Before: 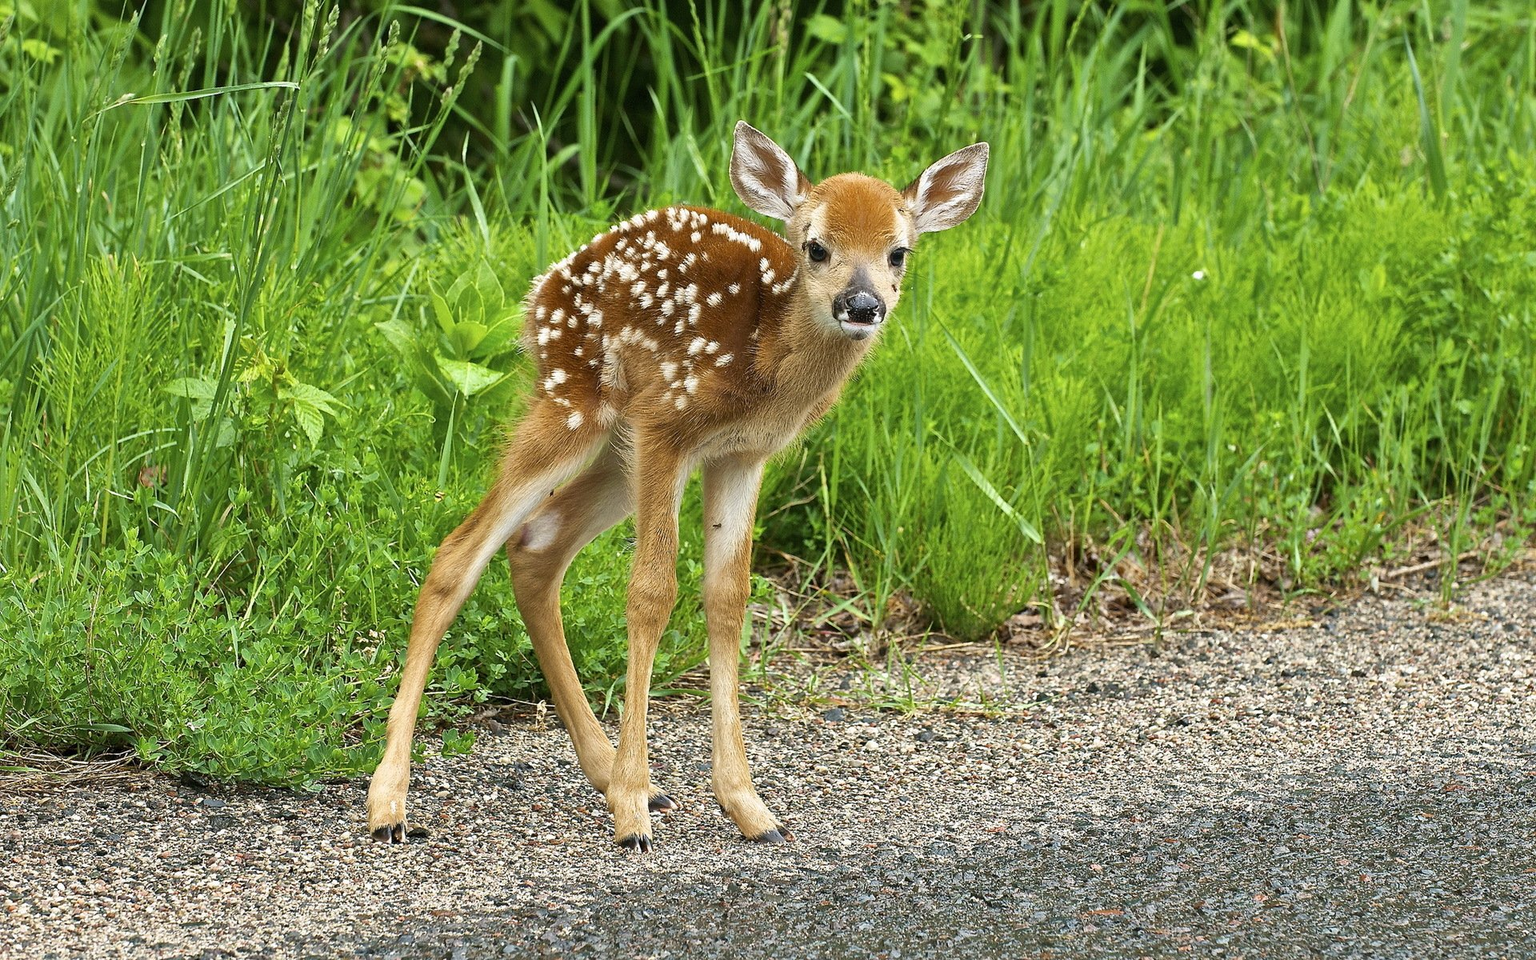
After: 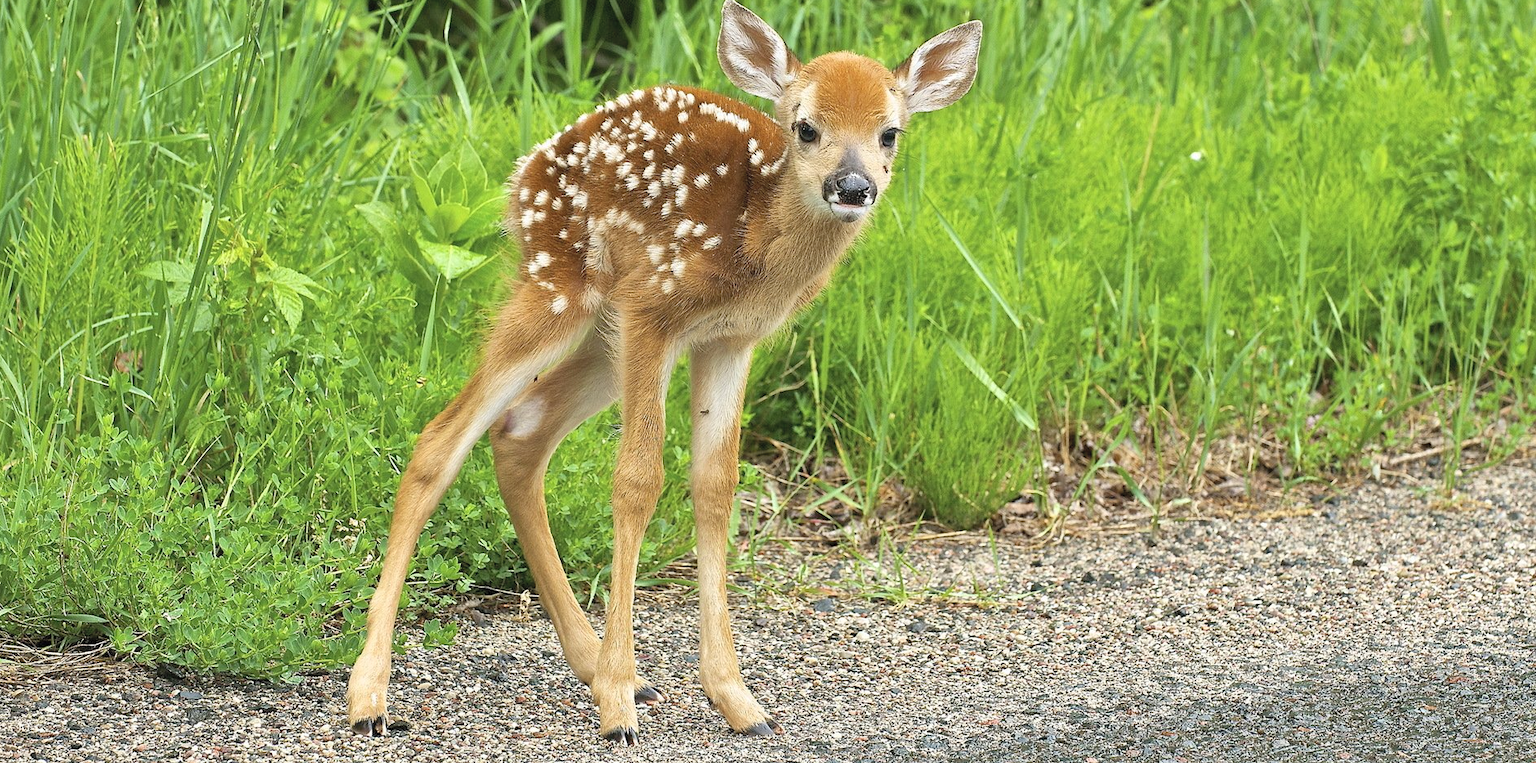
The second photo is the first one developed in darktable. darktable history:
contrast brightness saturation: brightness 0.15
crop and rotate: left 1.814%, top 12.818%, right 0.25%, bottom 9.225%
